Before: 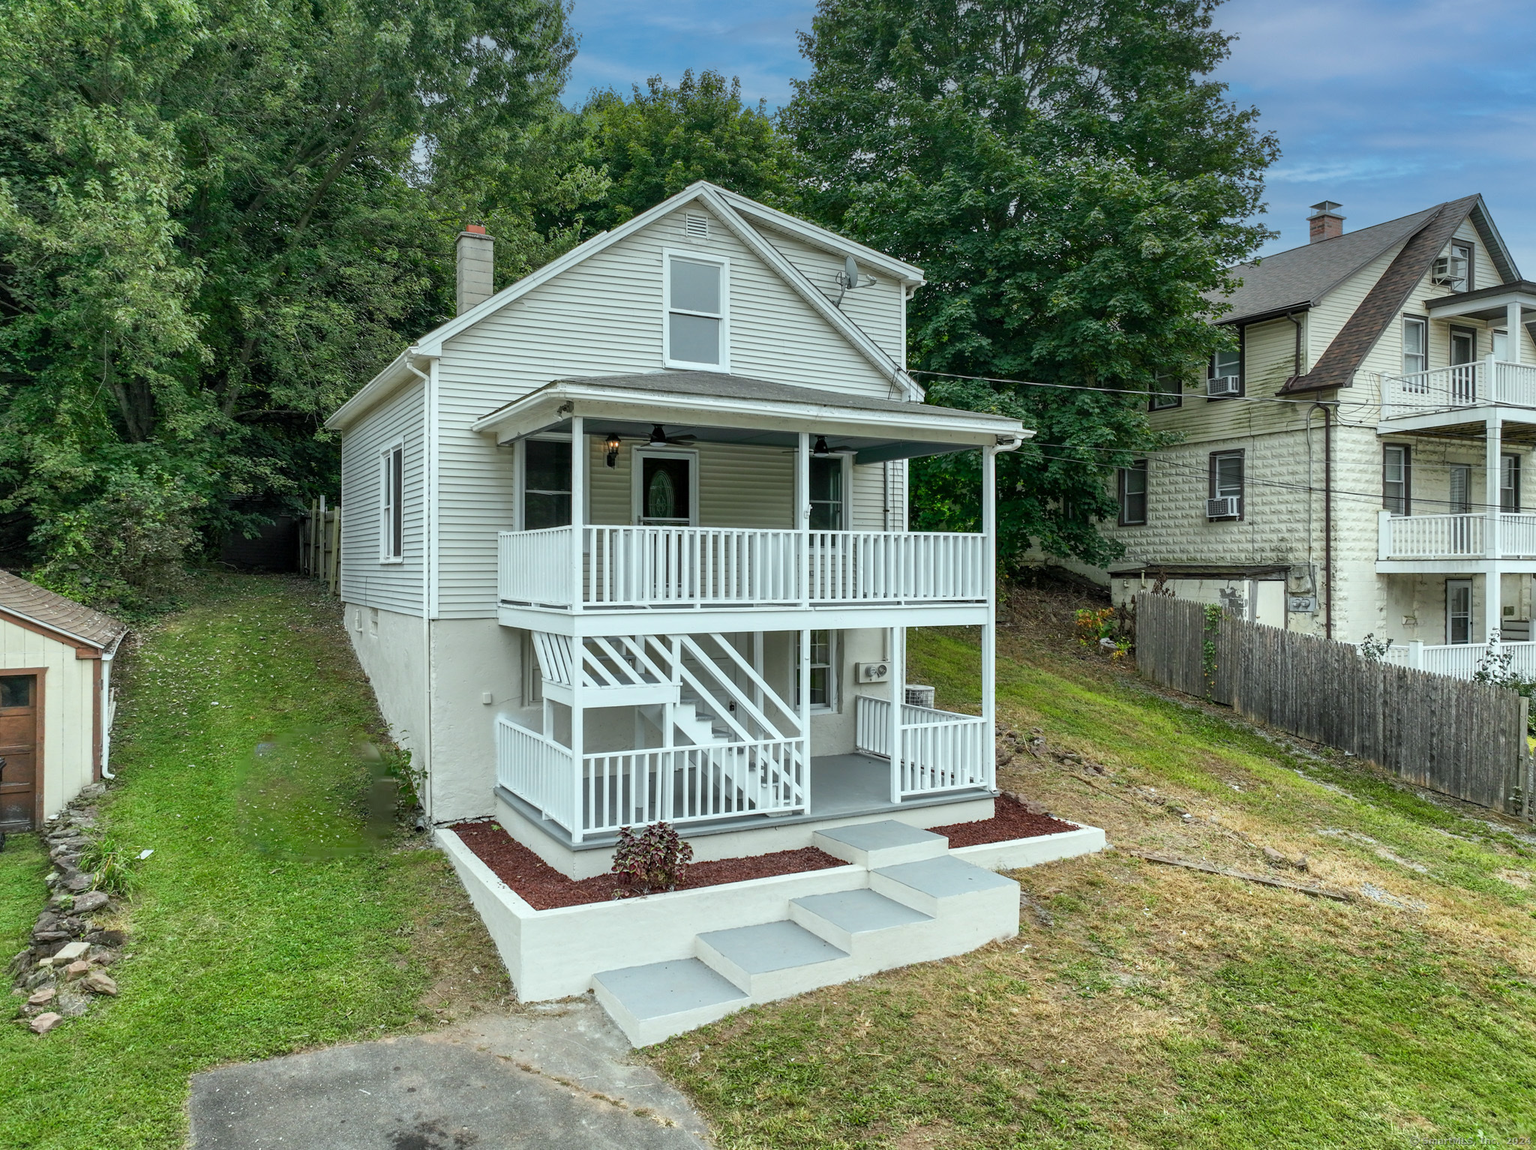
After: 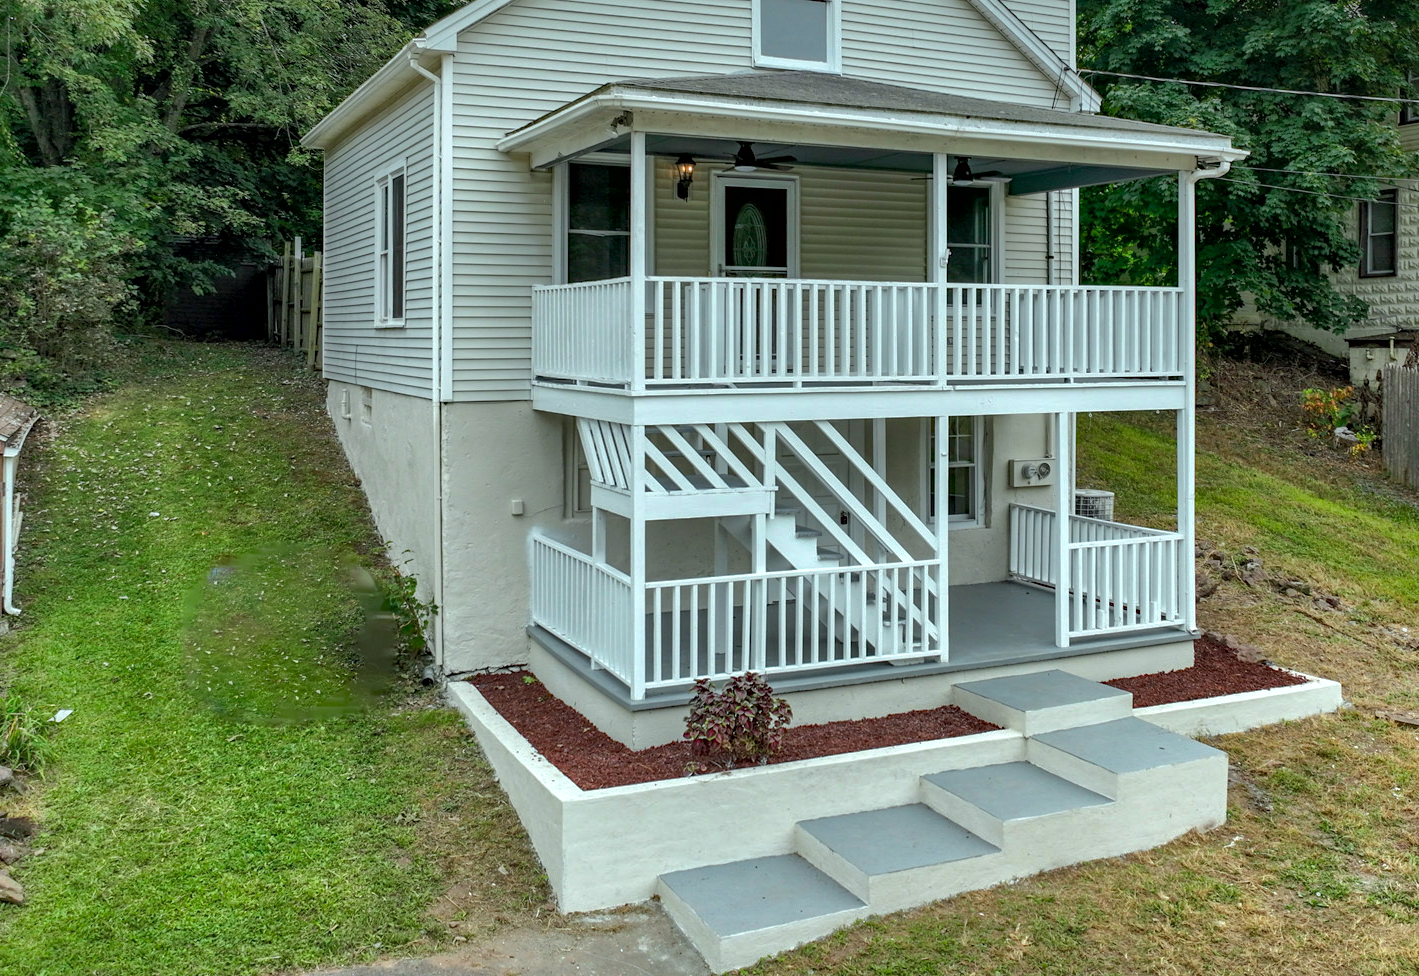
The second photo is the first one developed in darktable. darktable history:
shadows and highlights: shadows 40, highlights -60
local contrast: mode bilateral grid, contrast 100, coarseness 100, detail 108%, midtone range 0.2
haze removal: compatibility mode true, adaptive false
crop: left 6.488%, top 27.668%, right 24.183%, bottom 8.656%
contrast equalizer: octaves 7, y [[0.6 ×6], [0.55 ×6], [0 ×6], [0 ×6], [0 ×6]], mix 0.2
